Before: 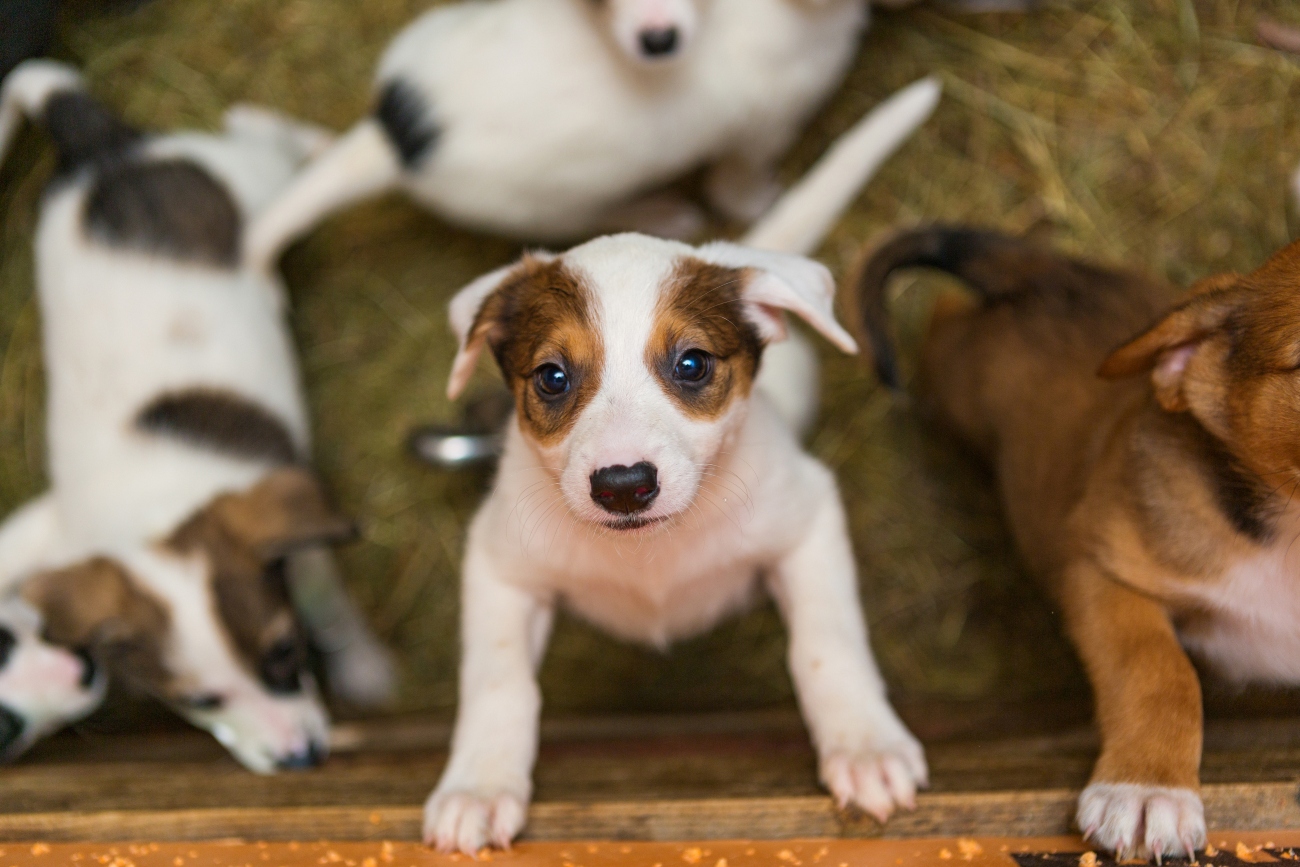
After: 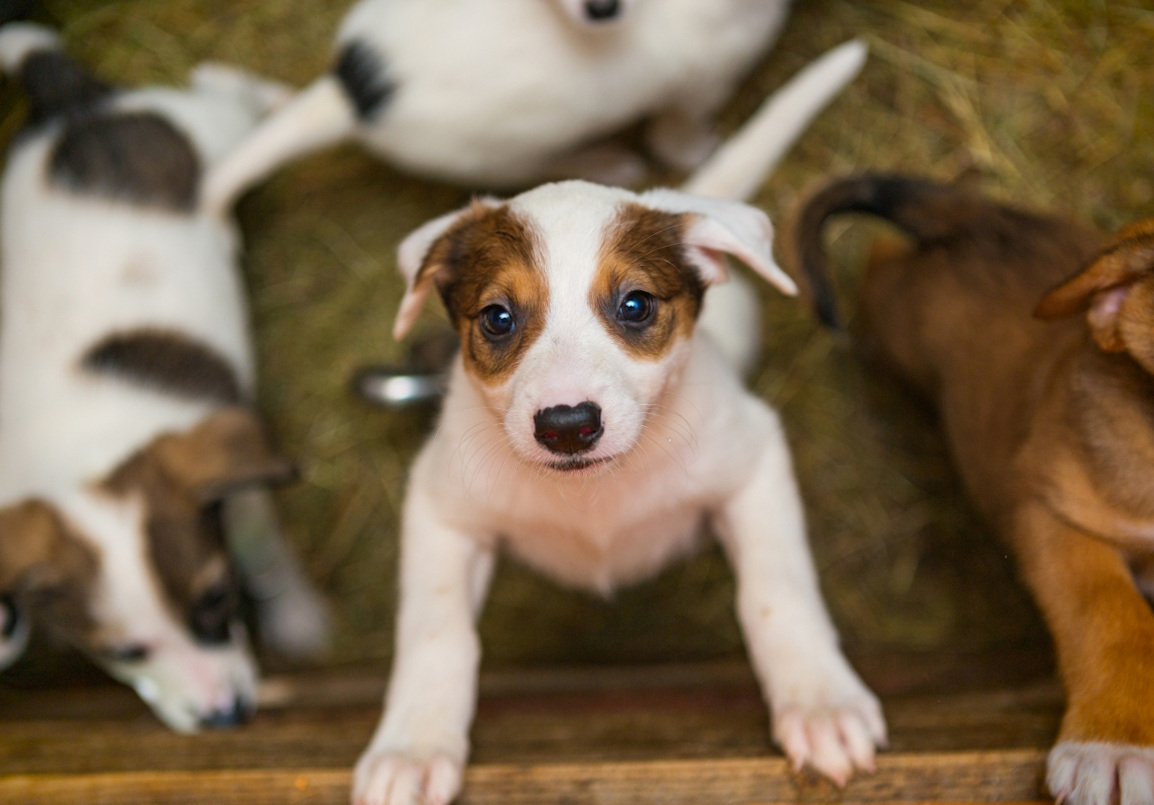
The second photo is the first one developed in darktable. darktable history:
crop and rotate: angle -1.69°
vignetting: fall-off start 88.53%, fall-off radius 44.2%, saturation 0.376, width/height ratio 1.161
rotate and perspective: rotation -1.68°, lens shift (vertical) -0.146, crop left 0.049, crop right 0.912, crop top 0.032, crop bottom 0.96
